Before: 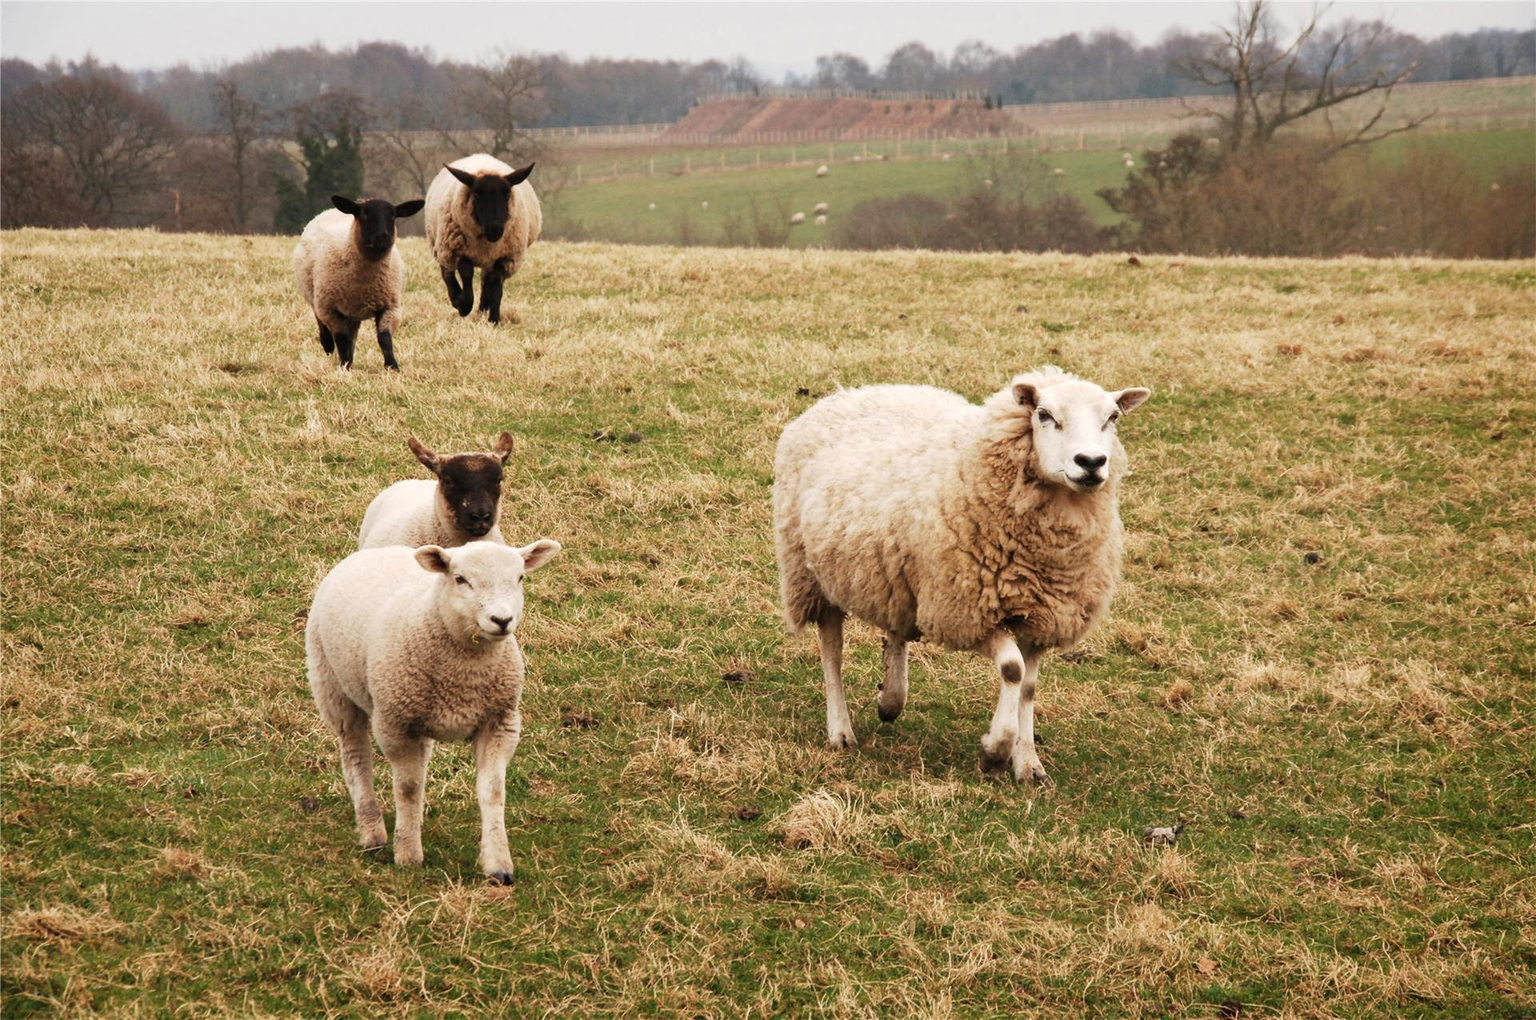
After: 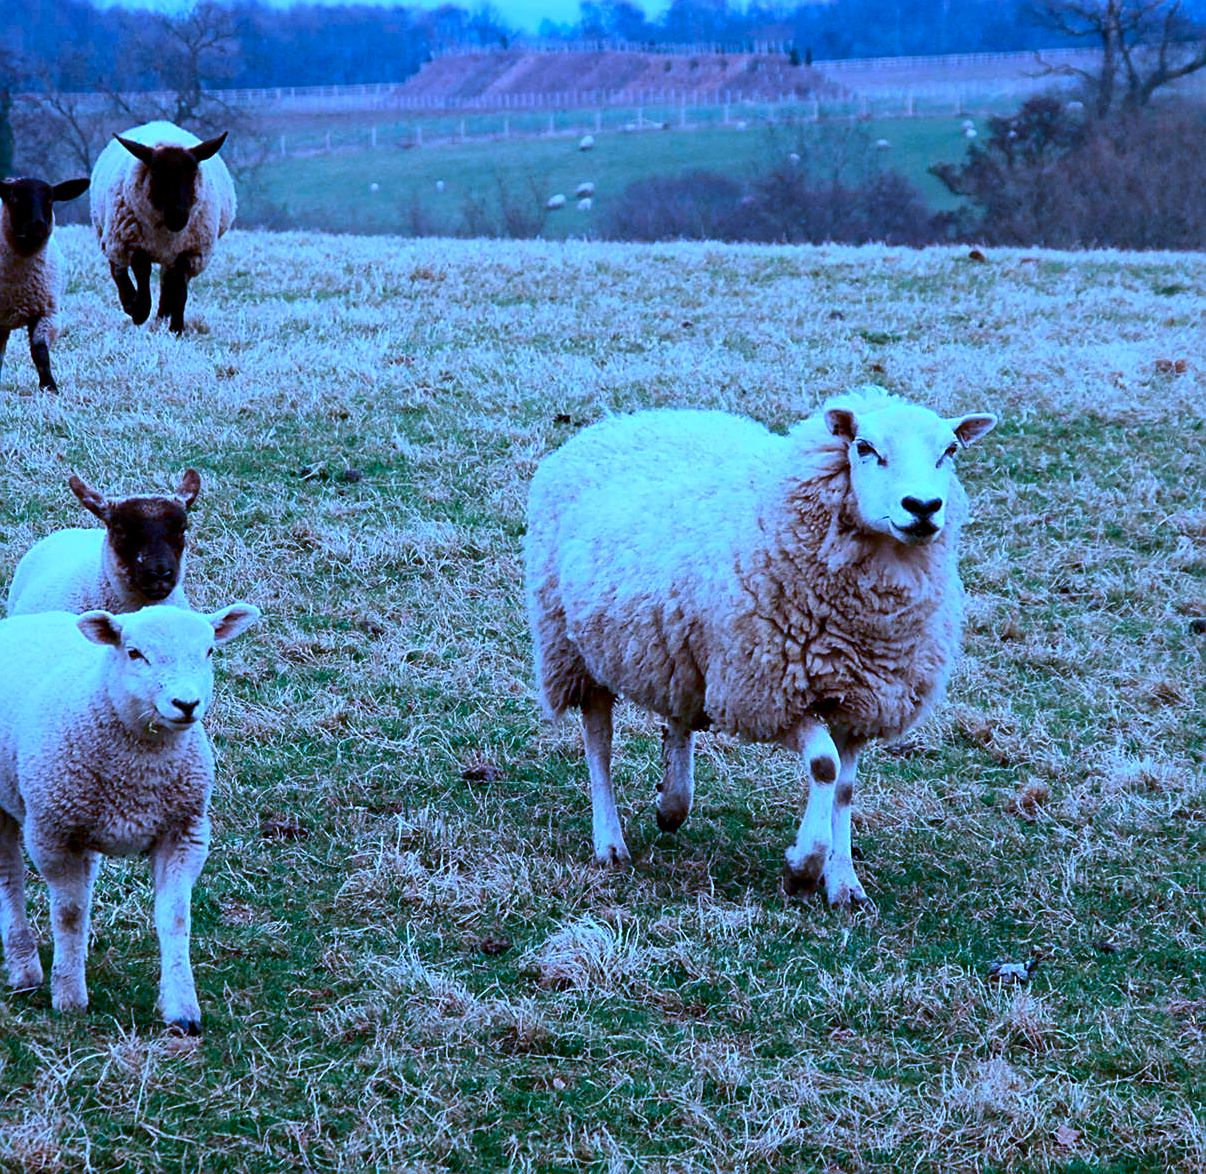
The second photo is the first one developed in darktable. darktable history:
exposure: black level correction 0.009, compensate highlight preservation false
crop and rotate: left 23.012%, top 5.644%, right 14.168%, bottom 2.264%
local contrast: mode bilateral grid, contrast 9, coarseness 24, detail 115%, midtone range 0.2
sharpen: on, module defaults
color calibration: illuminant as shot in camera, x 0.483, y 0.431, temperature 2424.29 K
contrast brightness saturation: contrast 0.07, brightness -0.132, saturation 0.056
